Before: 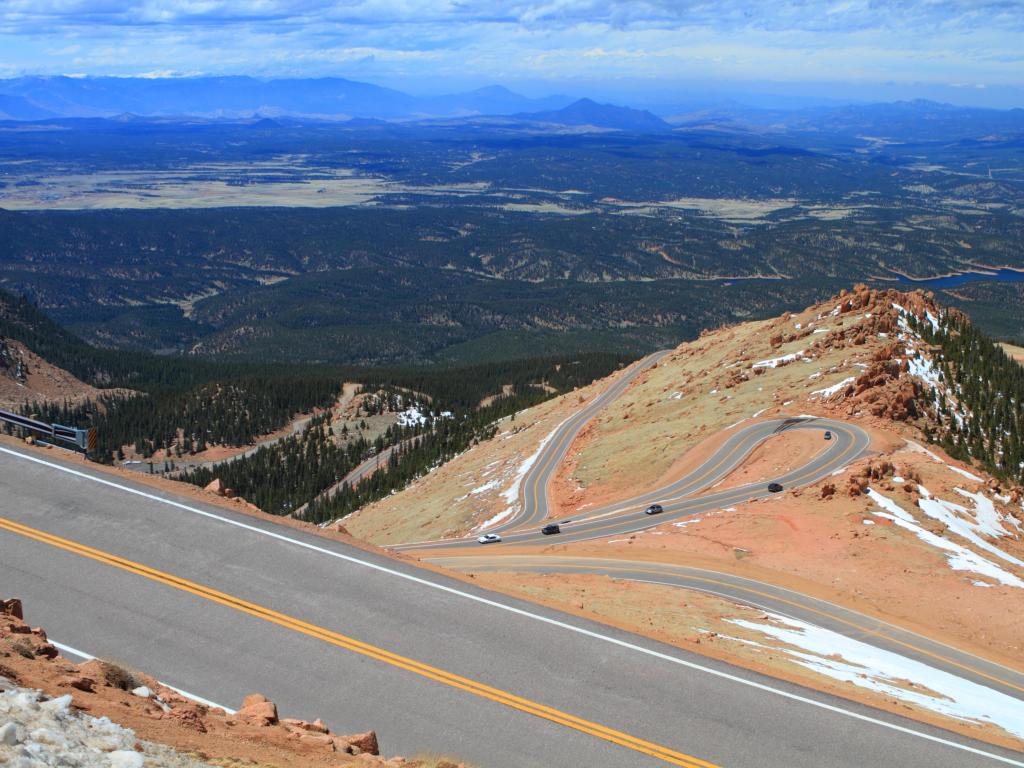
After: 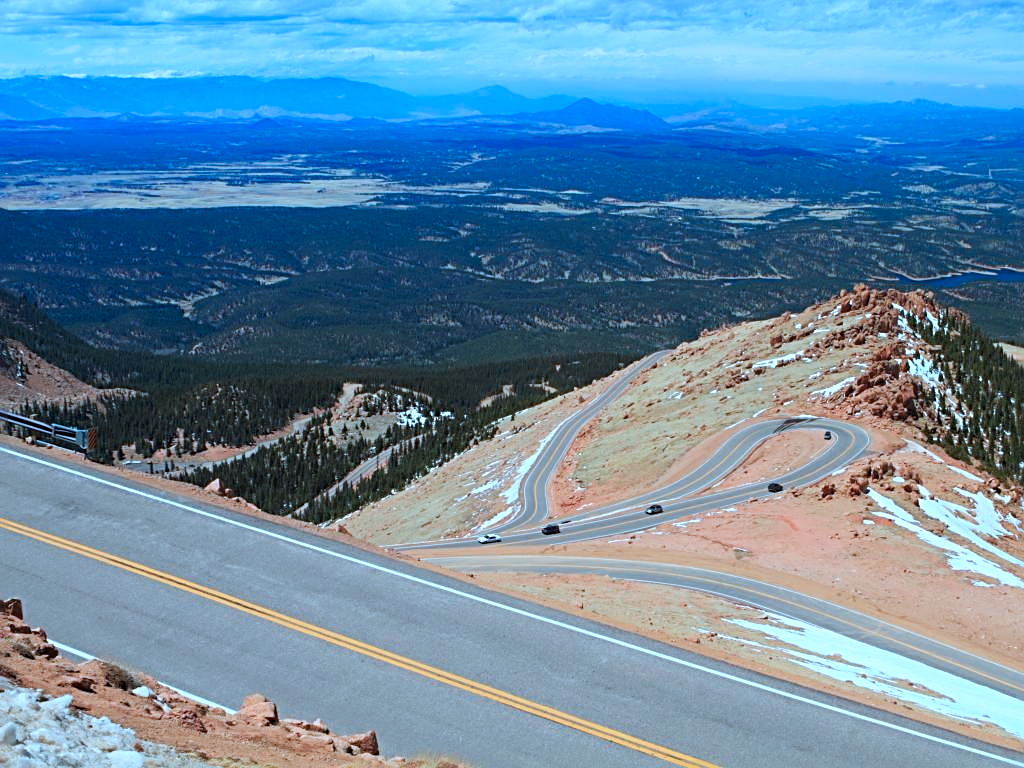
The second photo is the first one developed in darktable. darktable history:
tone curve: curves: ch0 [(0, 0) (0.251, 0.254) (0.689, 0.733) (1, 1)], preserve colors none
sharpen: radius 3.095
color correction: highlights a* -9.4, highlights b* -22.93
exposure: exposure -0.045 EV, compensate highlight preservation false
